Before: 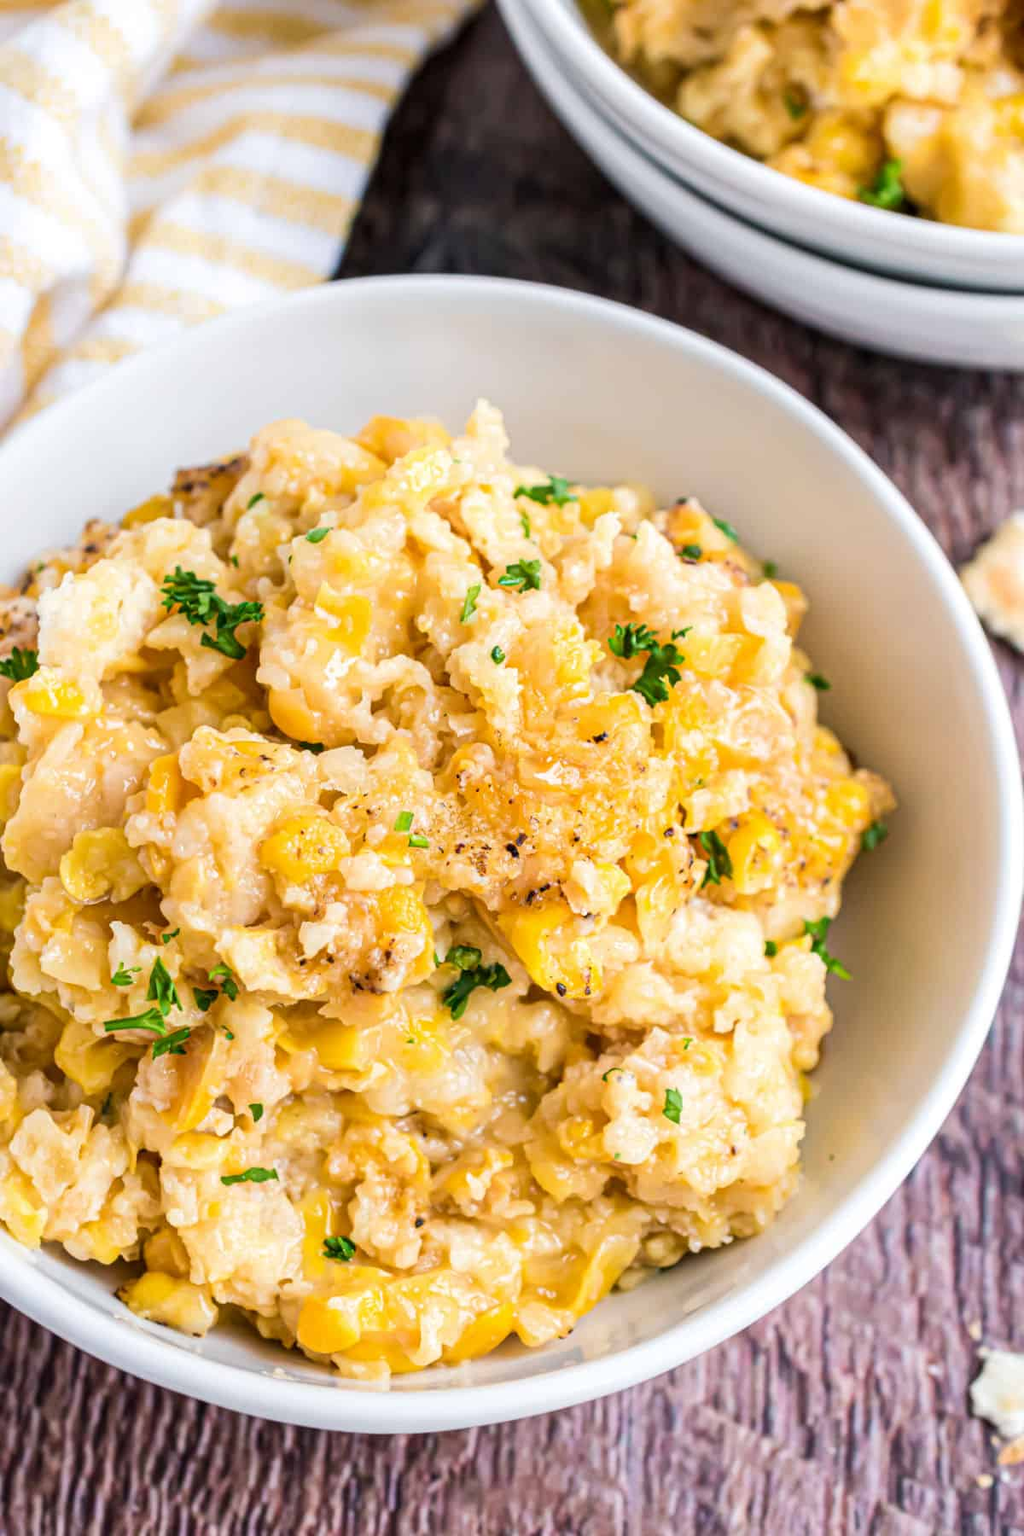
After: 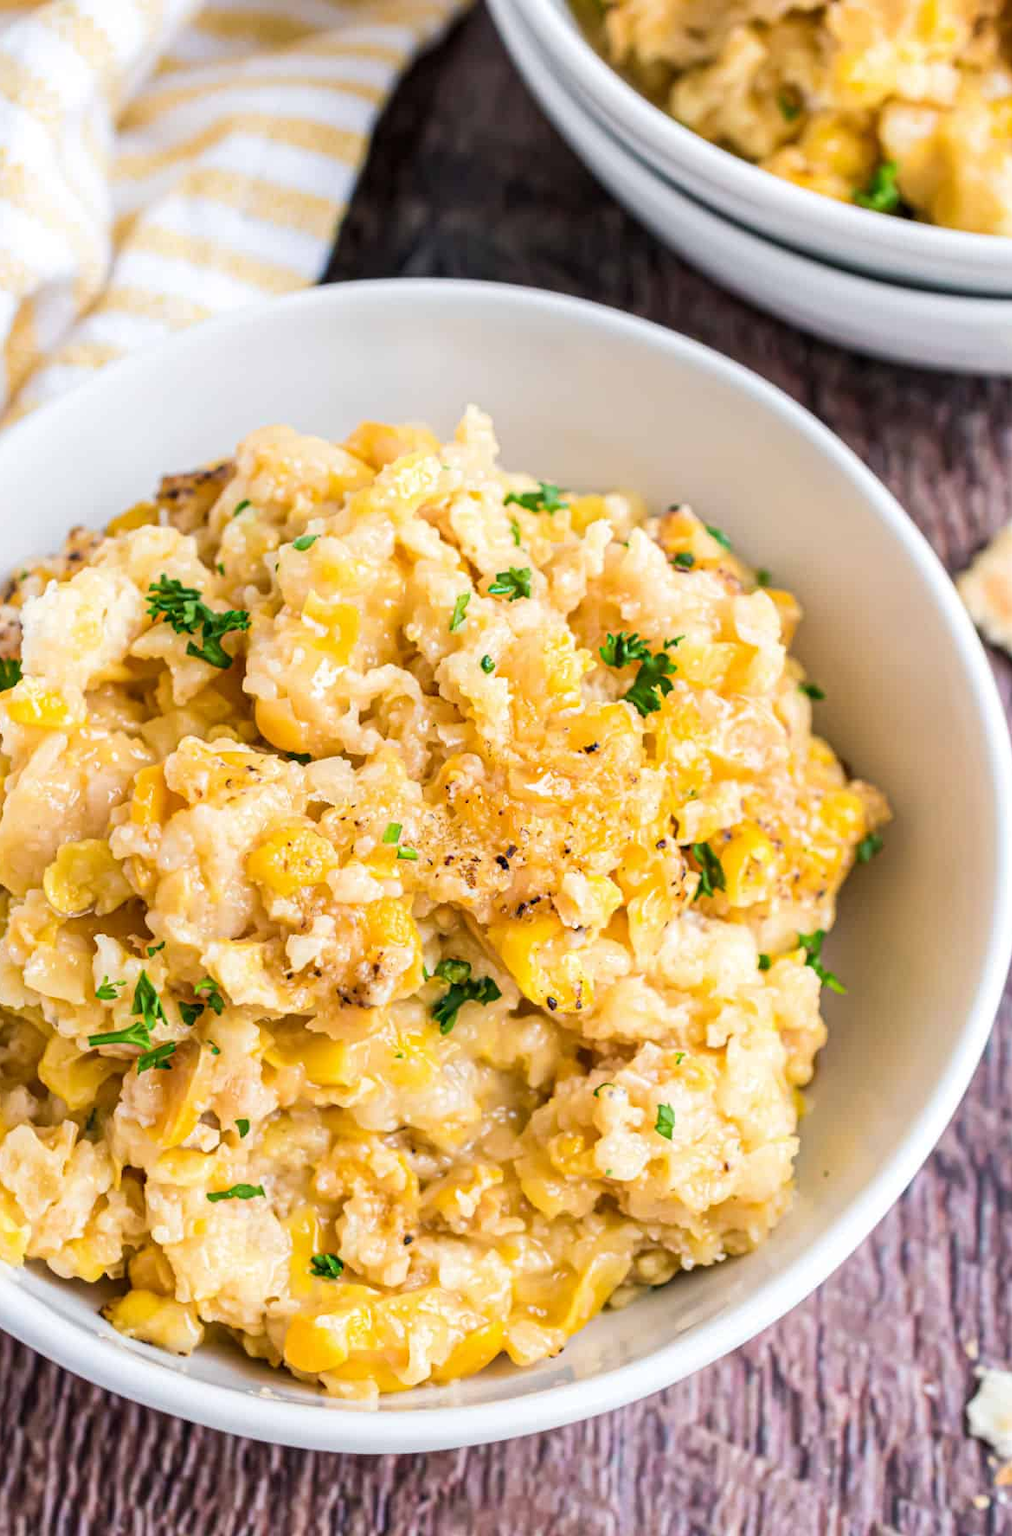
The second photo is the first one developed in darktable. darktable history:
crop and rotate: left 1.739%, right 0.718%, bottom 1.334%
